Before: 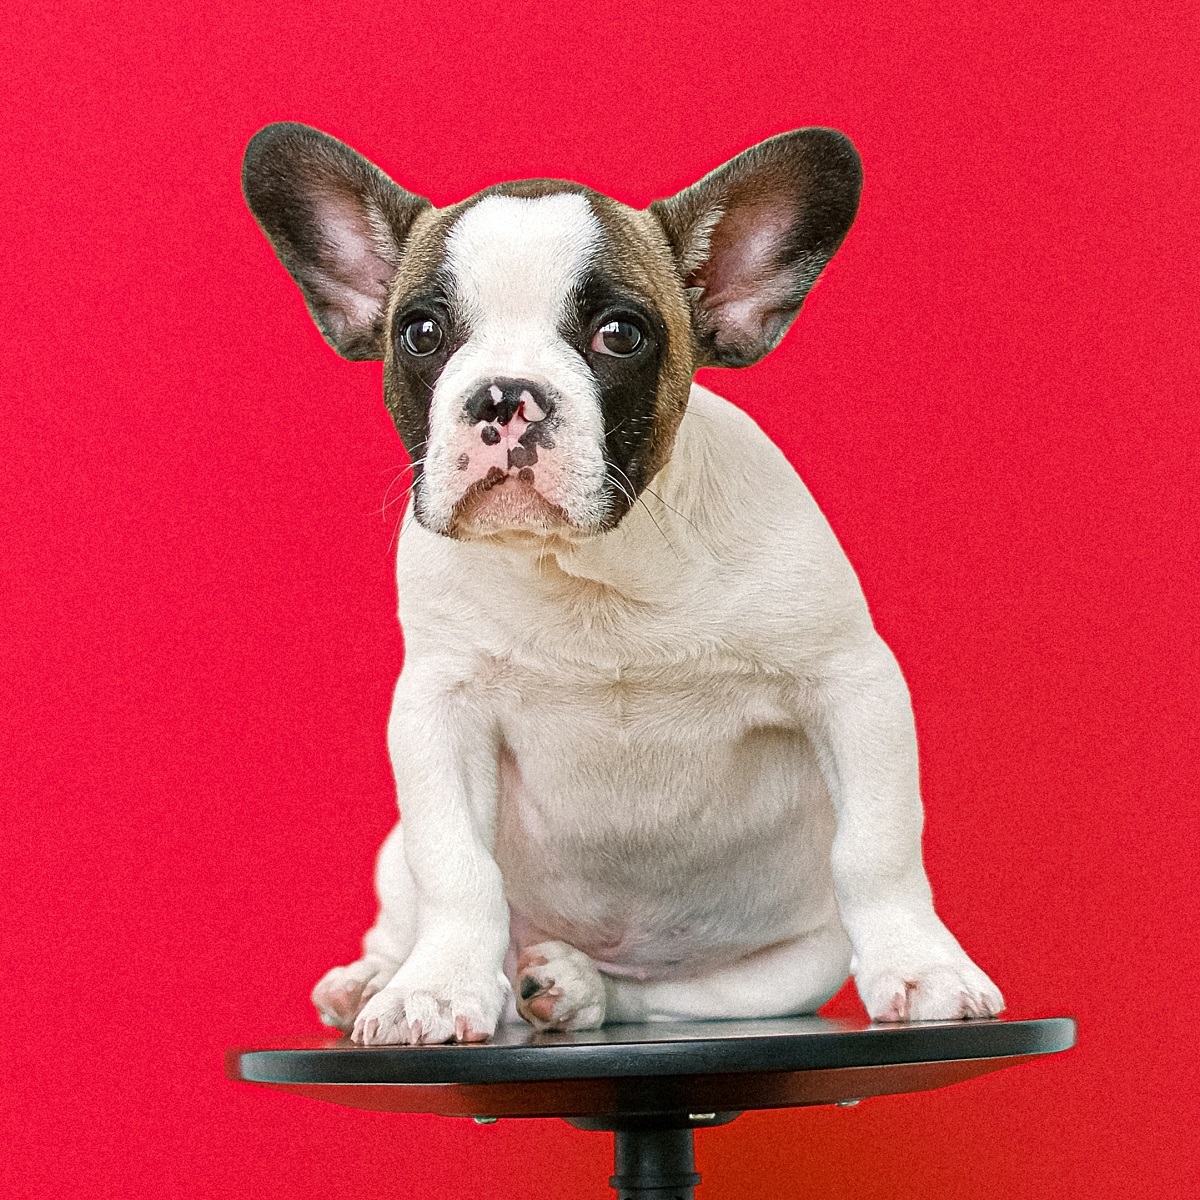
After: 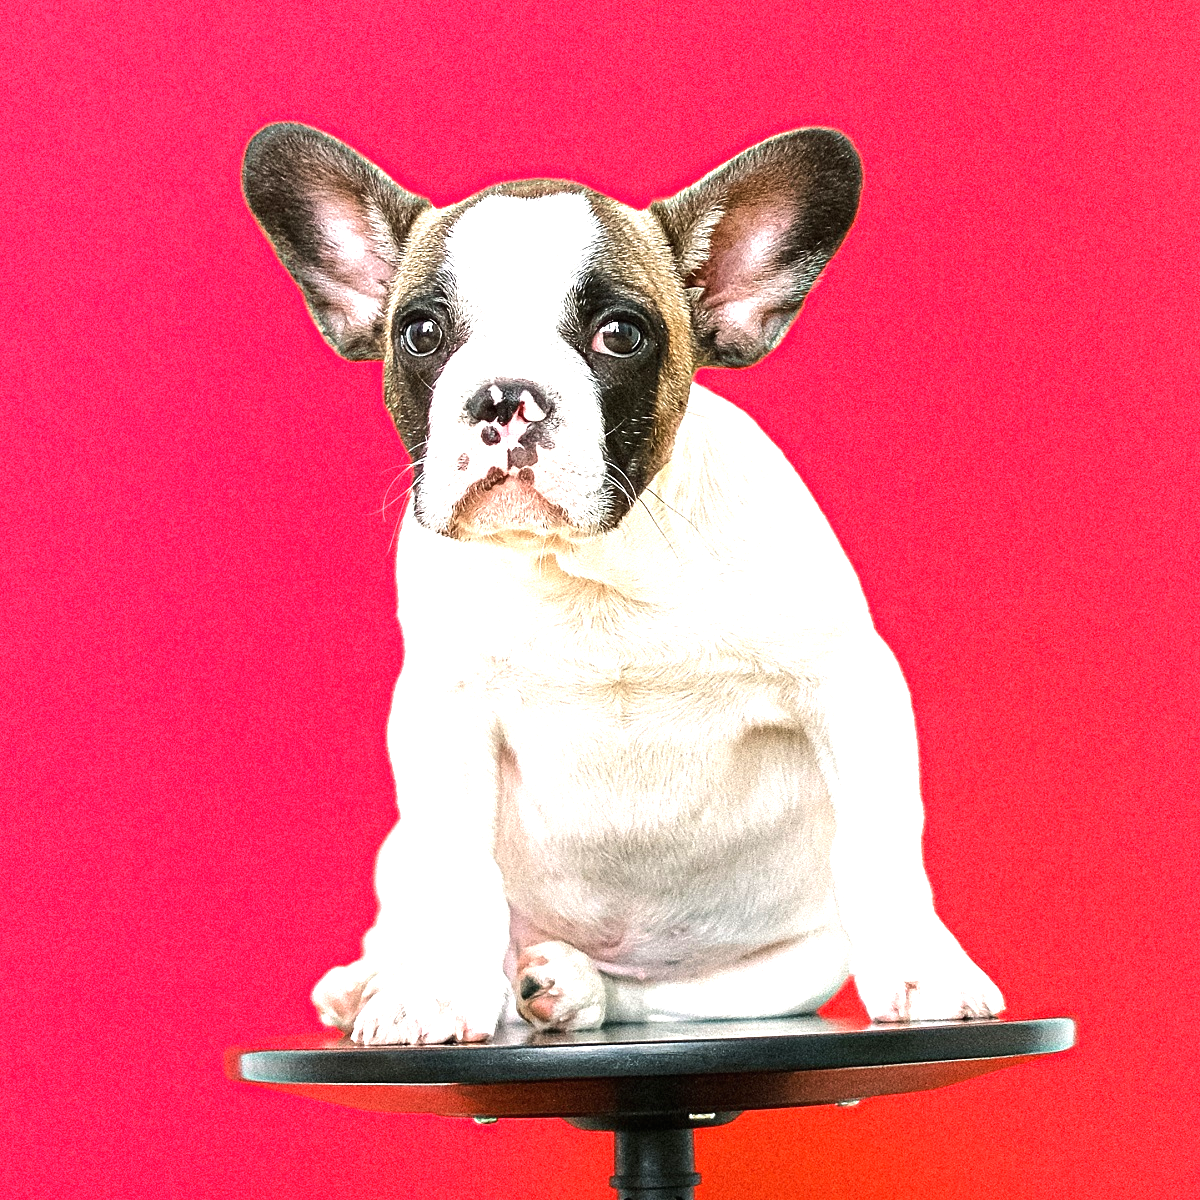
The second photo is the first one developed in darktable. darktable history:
tone equalizer: -8 EV -0.417 EV, -7 EV -0.389 EV, -6 EV -0.333 EV, -5 EV -0.222 EV, -3 EV 0.222 EV, -2 EV 0.333 EV, -1 EV 0.389 EV, +0 EV 0.417 EV, edges refinement/feathering 500, mask exposure compensation -1.57 EV, preserve details no
exposure: black level correction -0.001, exposure 0.9 EV, compensate exposure bias true, compensate highlight preservation false
white balance: red 1, blue 1
